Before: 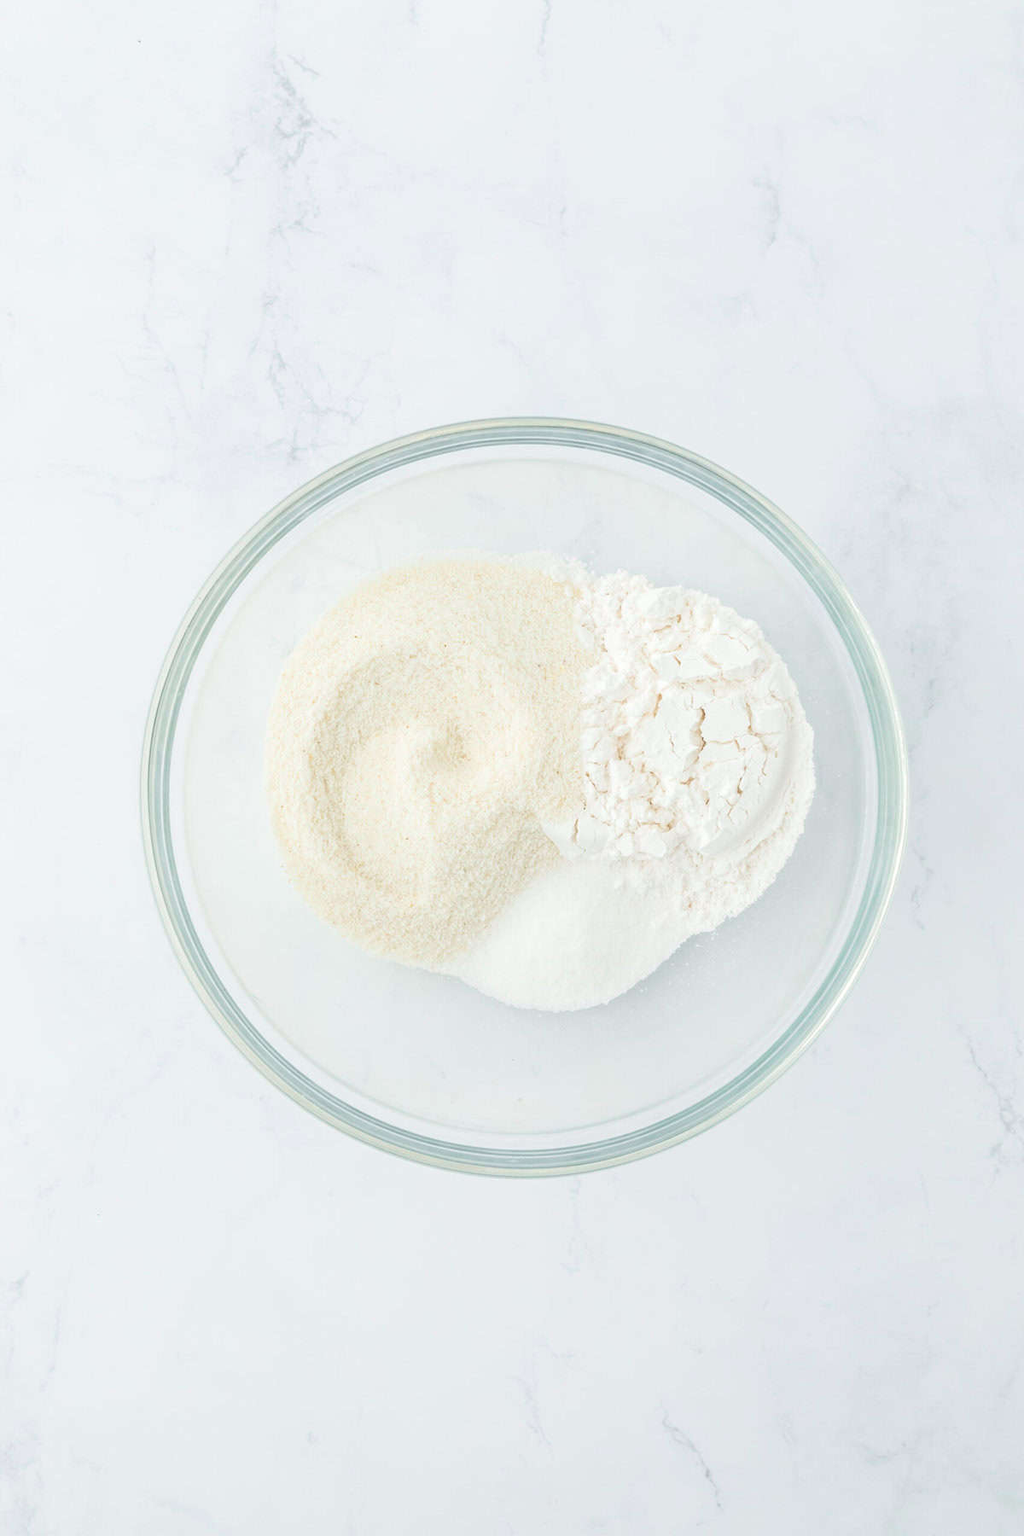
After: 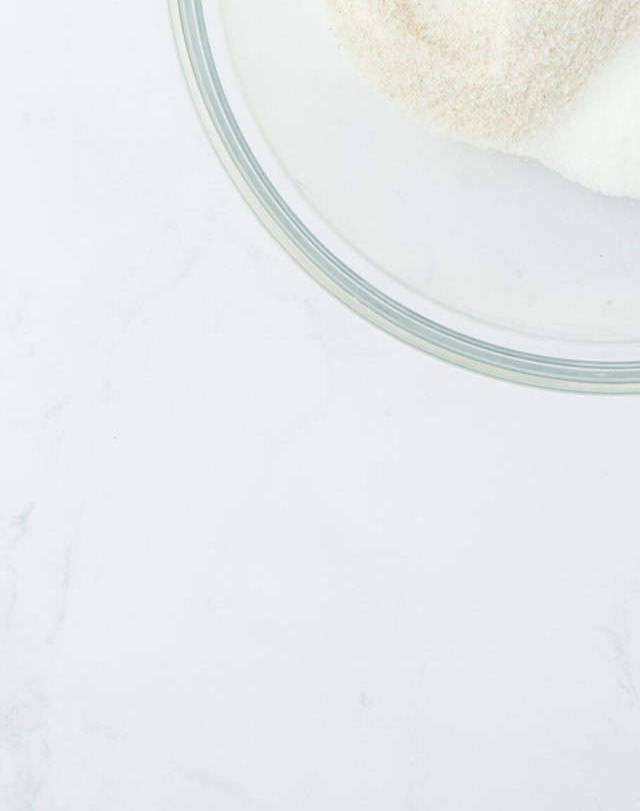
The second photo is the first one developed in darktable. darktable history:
color balance rgb: perceptual saturation grading › global saturation 20%, perceptual saturation grading › highlights -50%, perceptual saturation grading › shadows 30%
crop and rotate: top 54.778%, right 46.61%, bottom 0.159%
